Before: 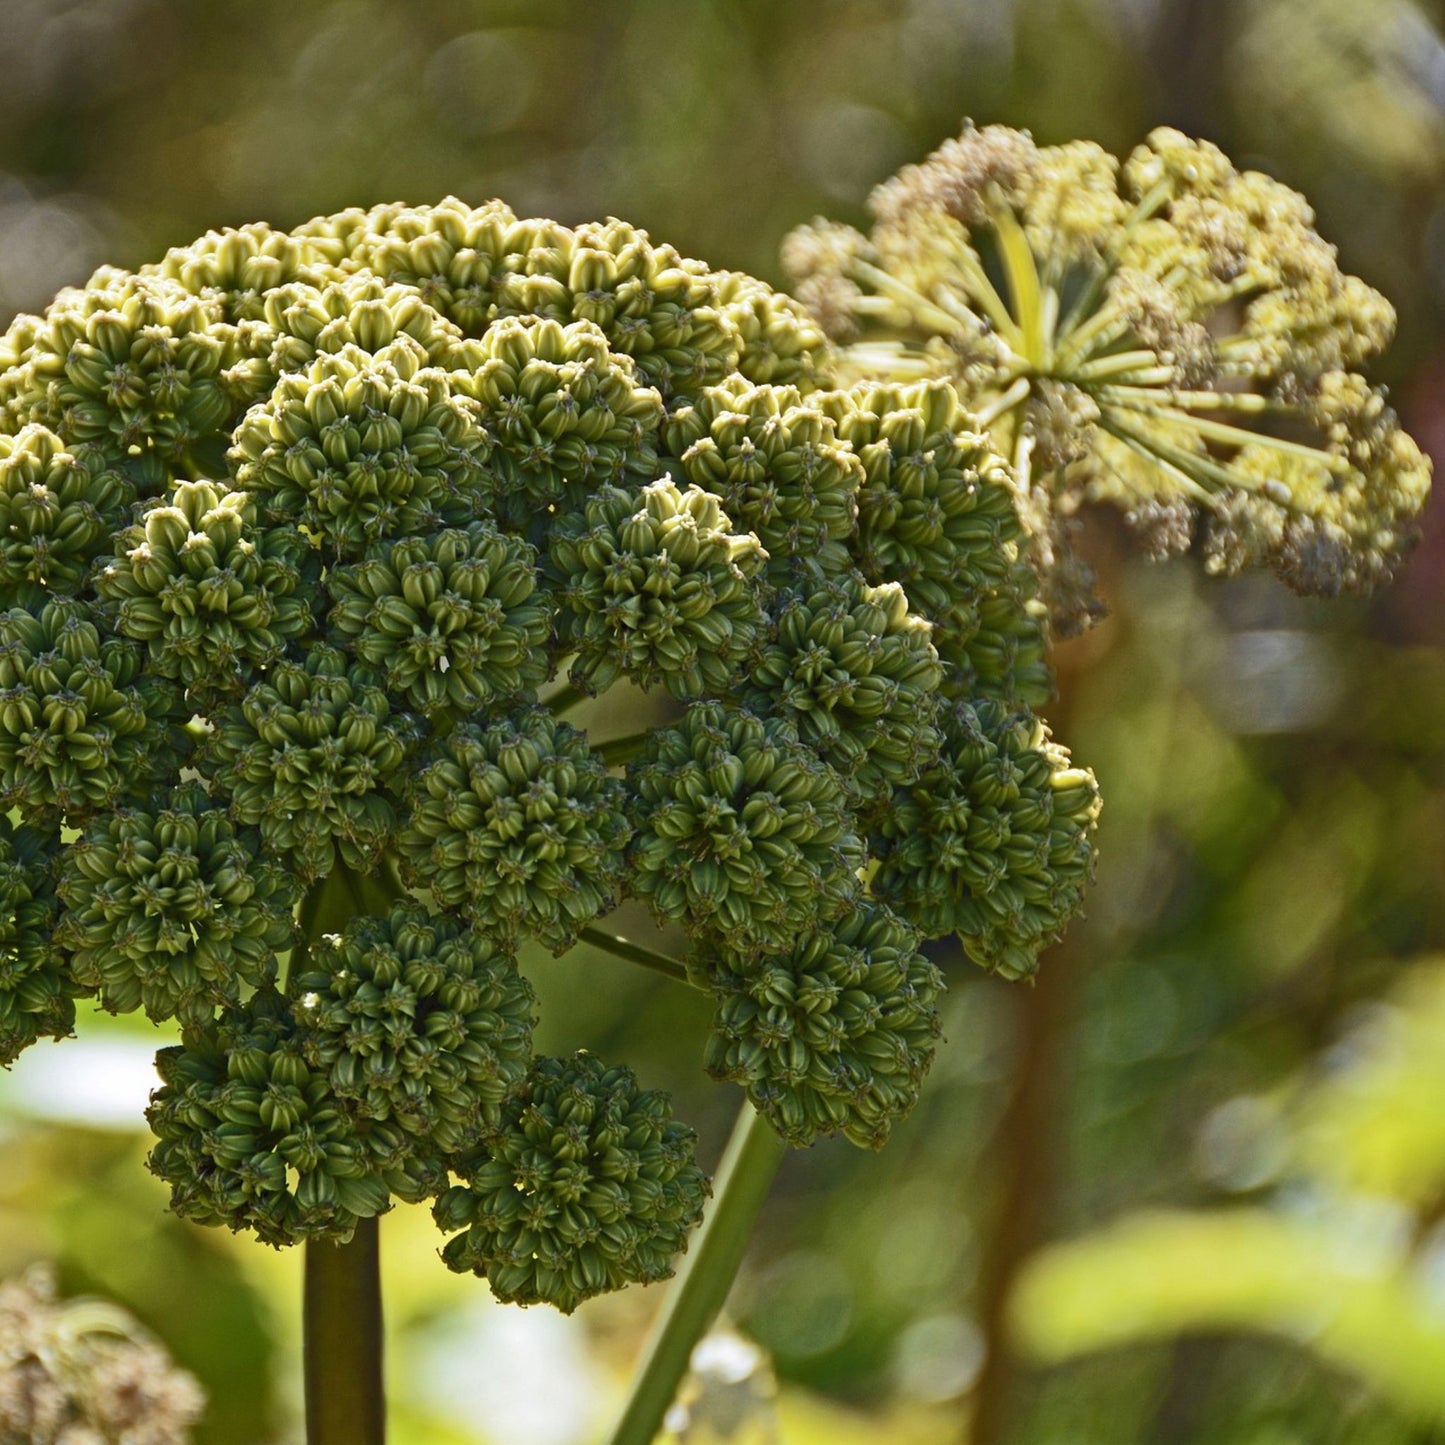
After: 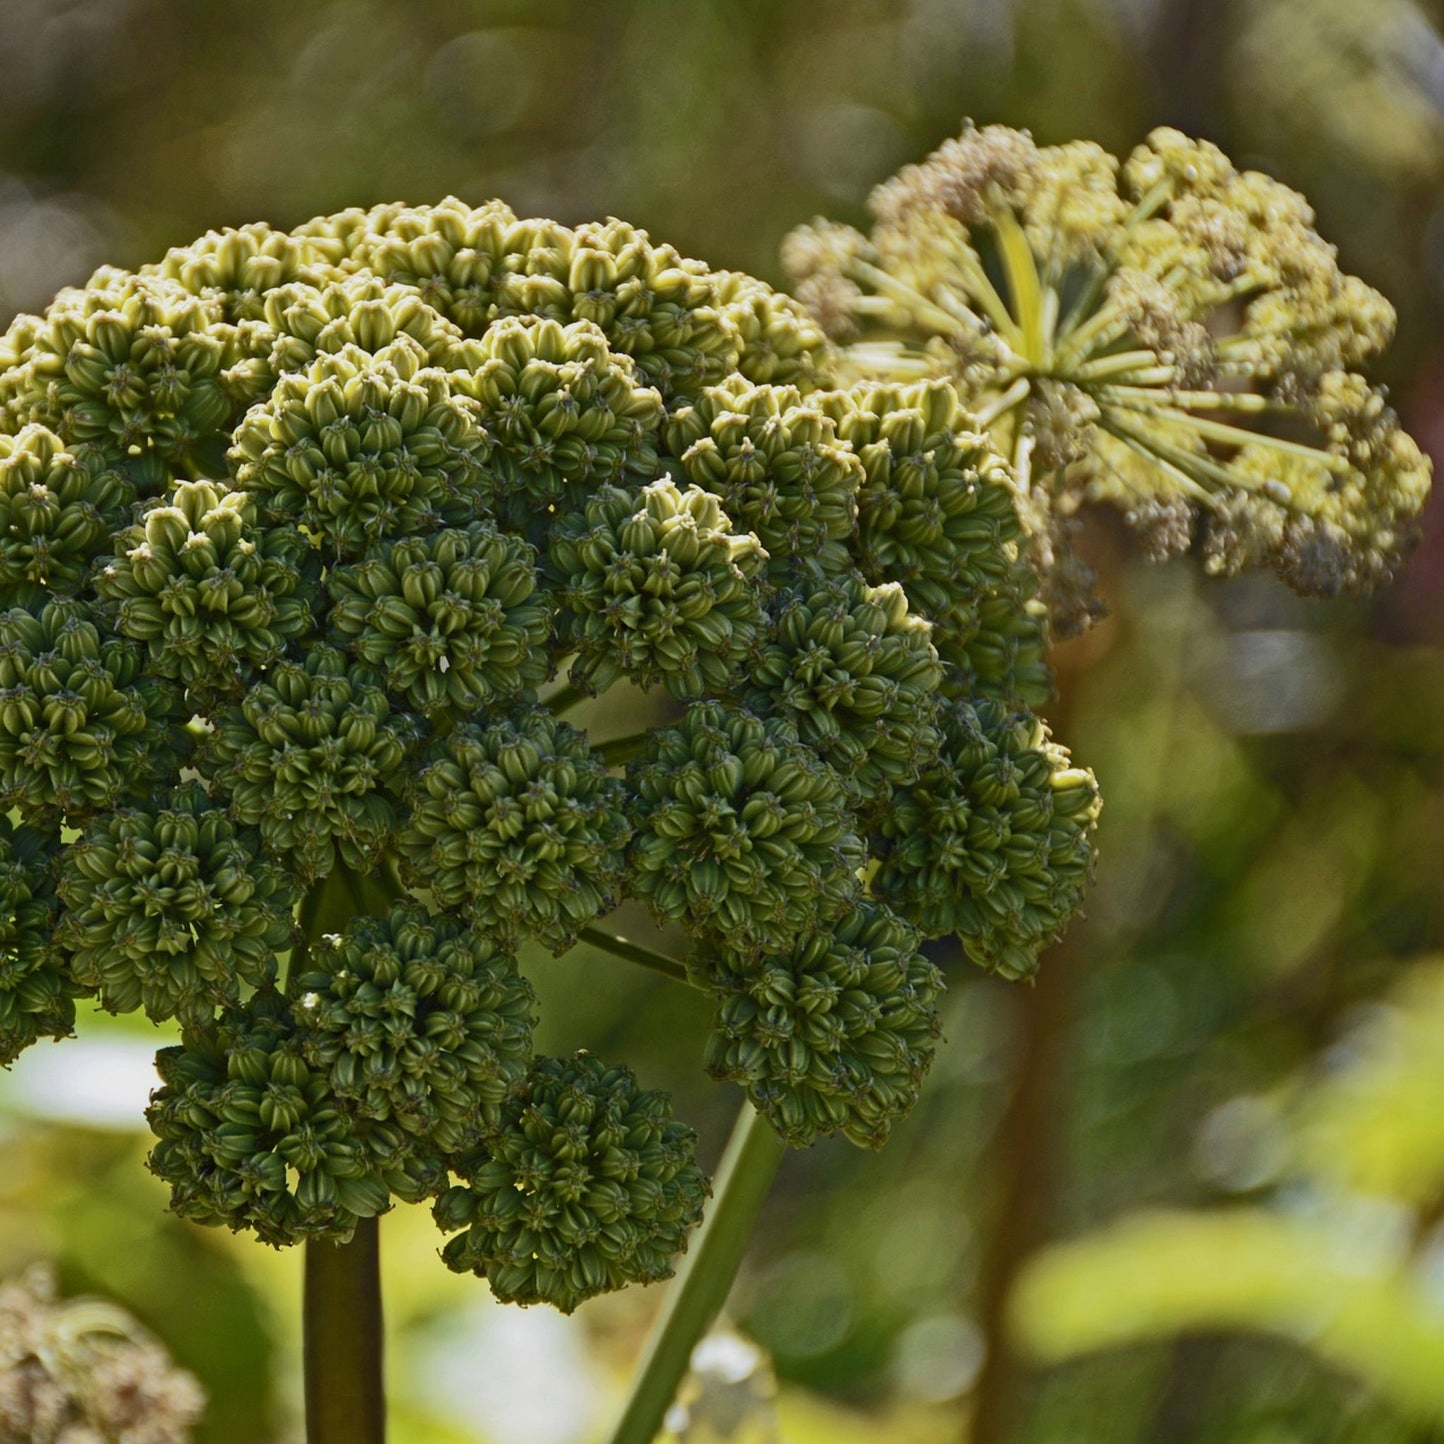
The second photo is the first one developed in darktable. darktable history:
exposure: exposure -0.293 EV, compensate highlight preservation false
